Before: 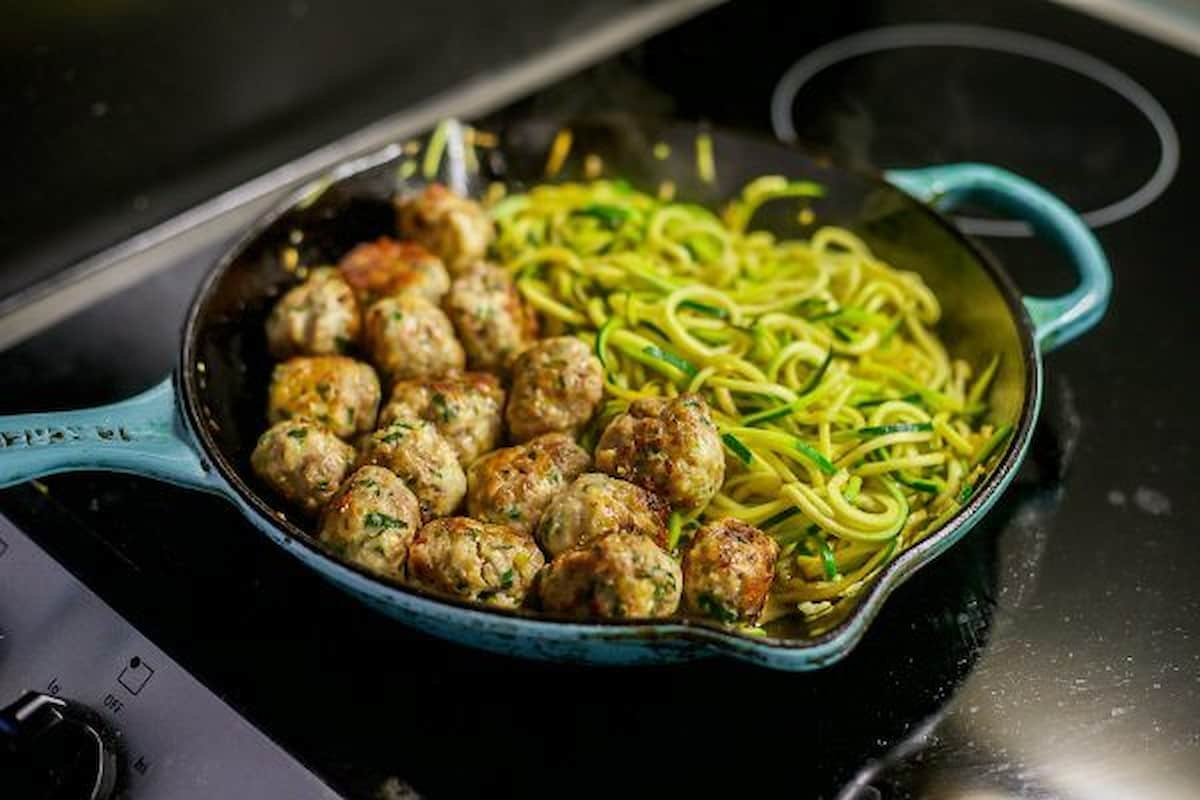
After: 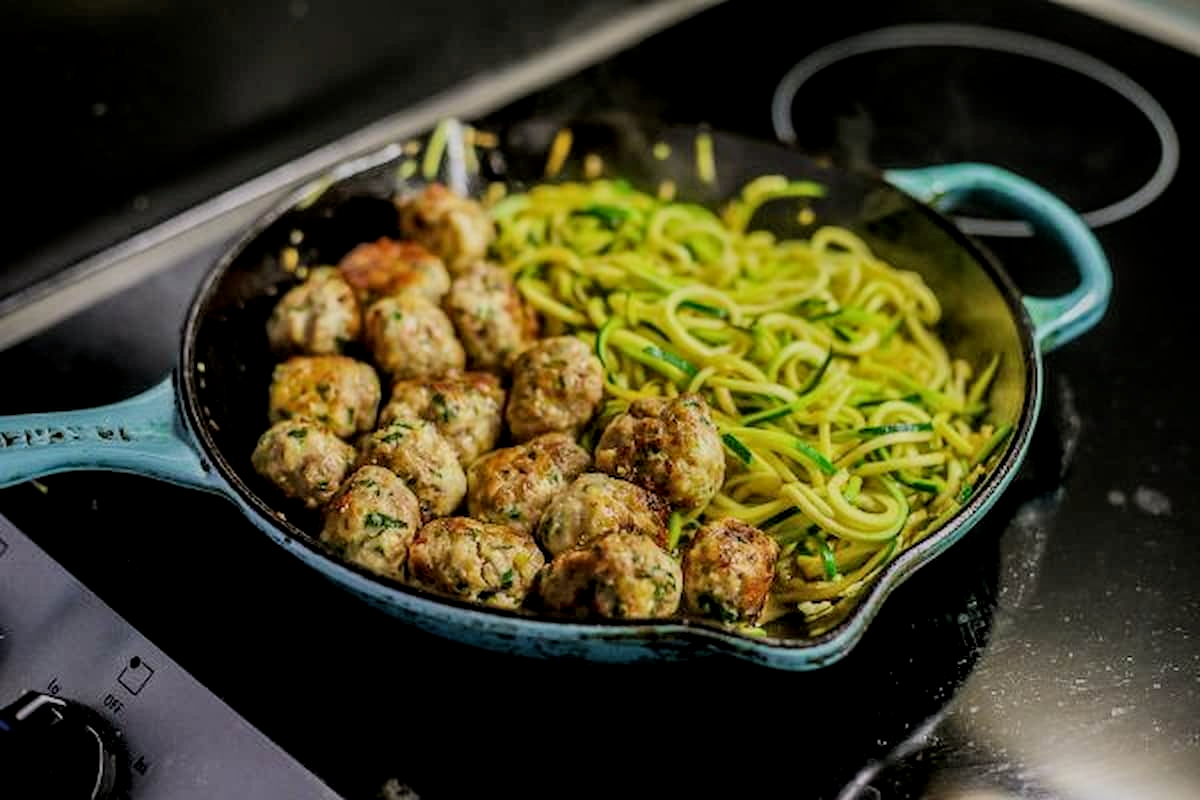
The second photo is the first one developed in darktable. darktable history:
local contrast: detail 130%
filmic rgb: black relative exposure -7.65 EV, white relative exposure 4.56 EV, hardness 3.61, color science v6 (2022)
